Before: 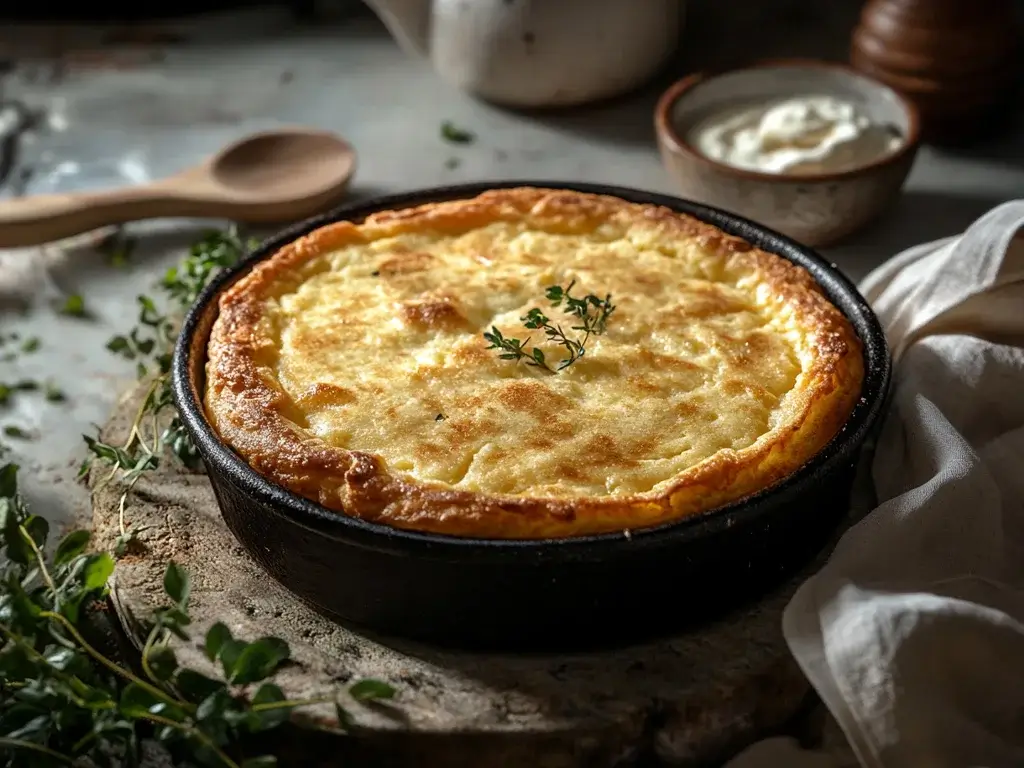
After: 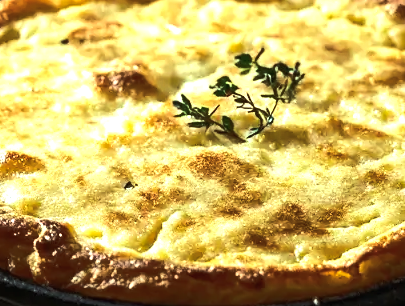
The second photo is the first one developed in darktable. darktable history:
crop: left 30.406%, top 30.22%, right 29.98%, bottom 29.895%
color balance rgb: highlights gain › luminance 20.115%, highlights gain › chroma 2.701%, highlights gain › hue 176.25°, global offset › luminance 0.265%, global offset › hue 169.16°, perceptual saturation grading › global saturation 10.355%, perceptual brilliance grading › highlights 1.518%, perceptual brilliance grading › mid-tones -50.075%, perceptual brilliance grading › shadows -49.767%, contrast -10.649%
exposure: black level correction 0, exposure 1 EV, compensate highlight preservation false
